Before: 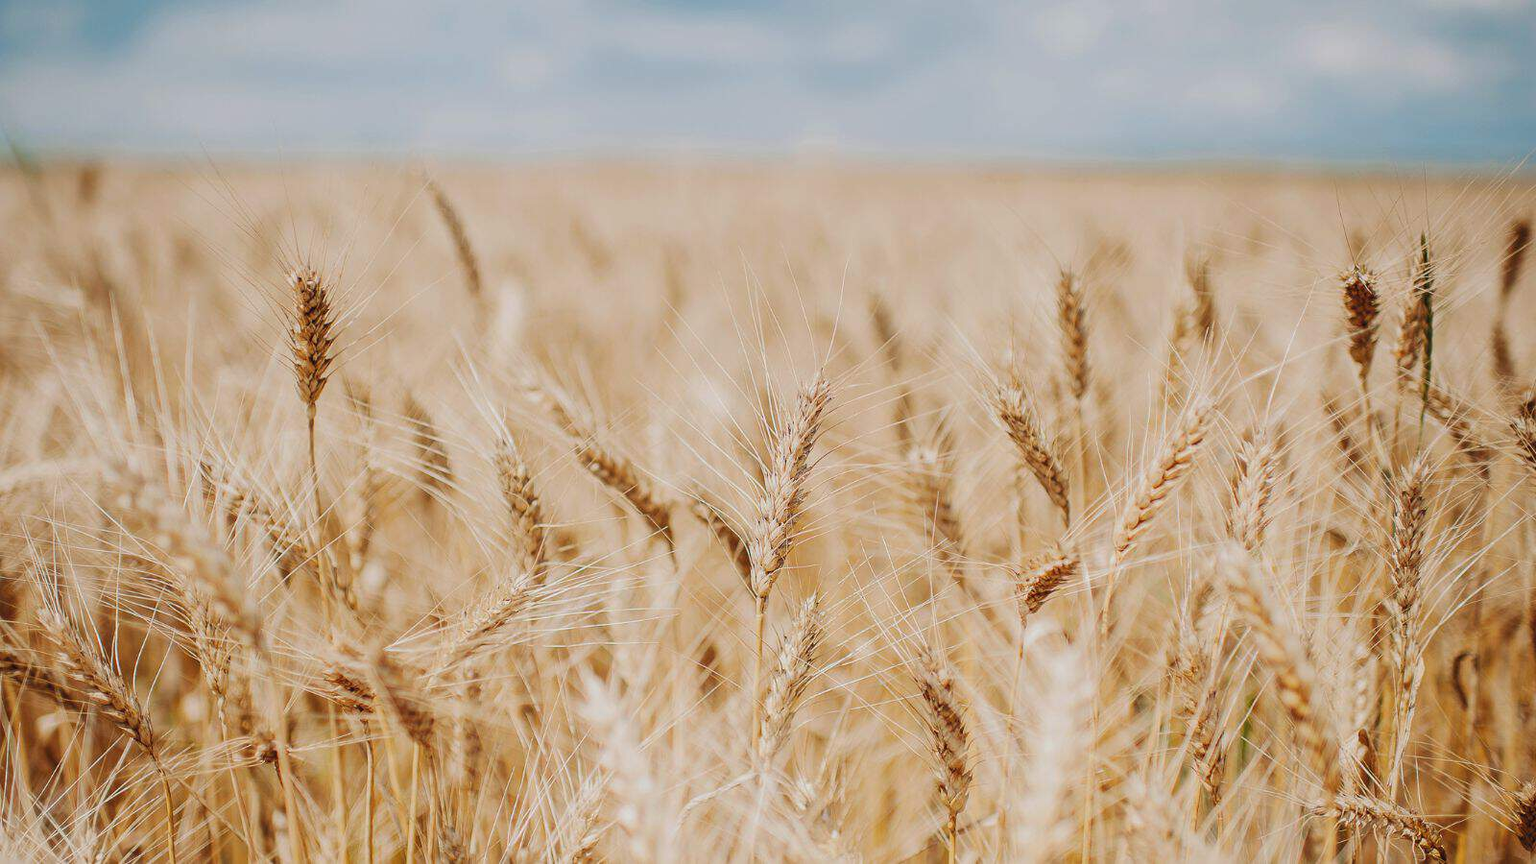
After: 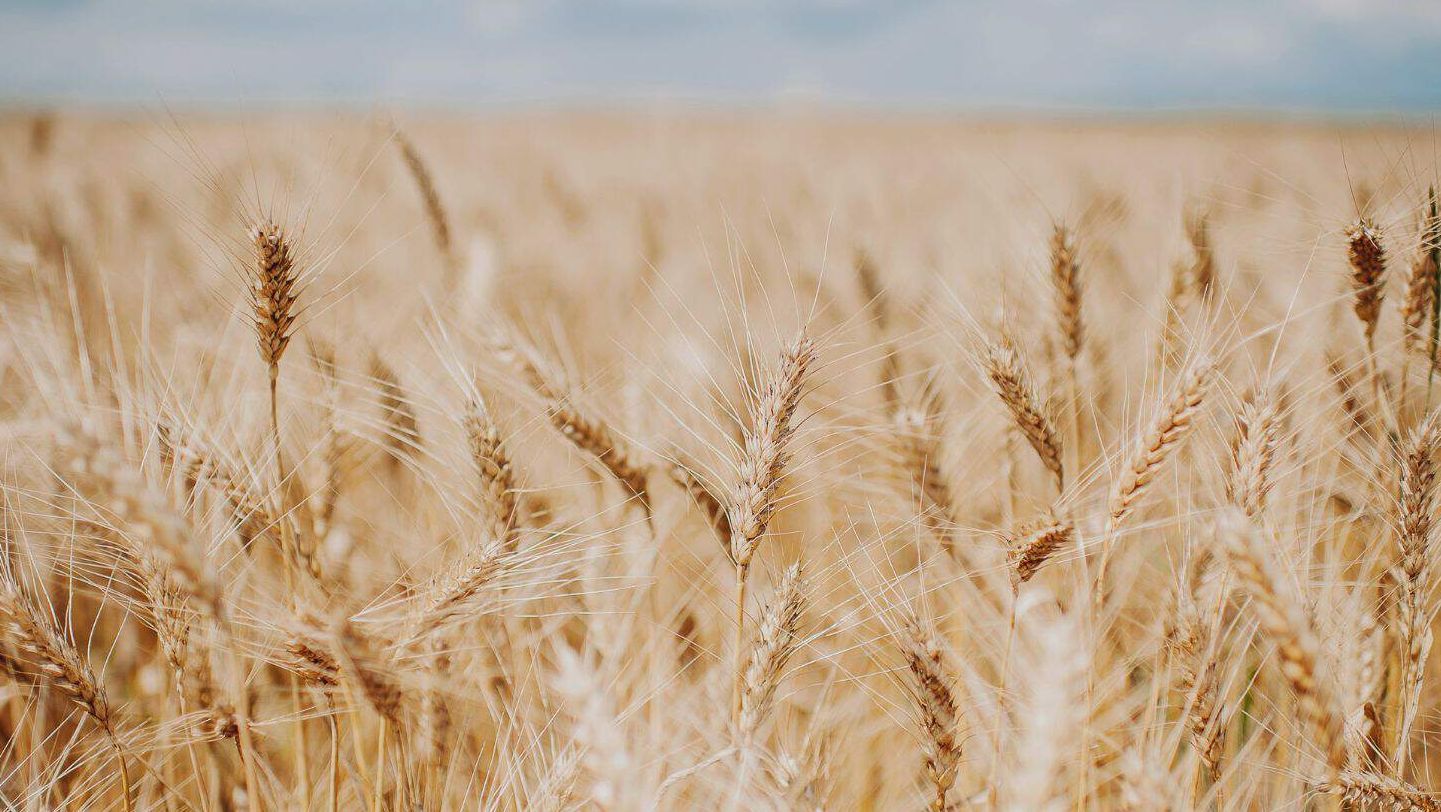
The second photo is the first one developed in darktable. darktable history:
crop: left 3.206%, top 6.387%, right 6.672%, bottom 3.335%
